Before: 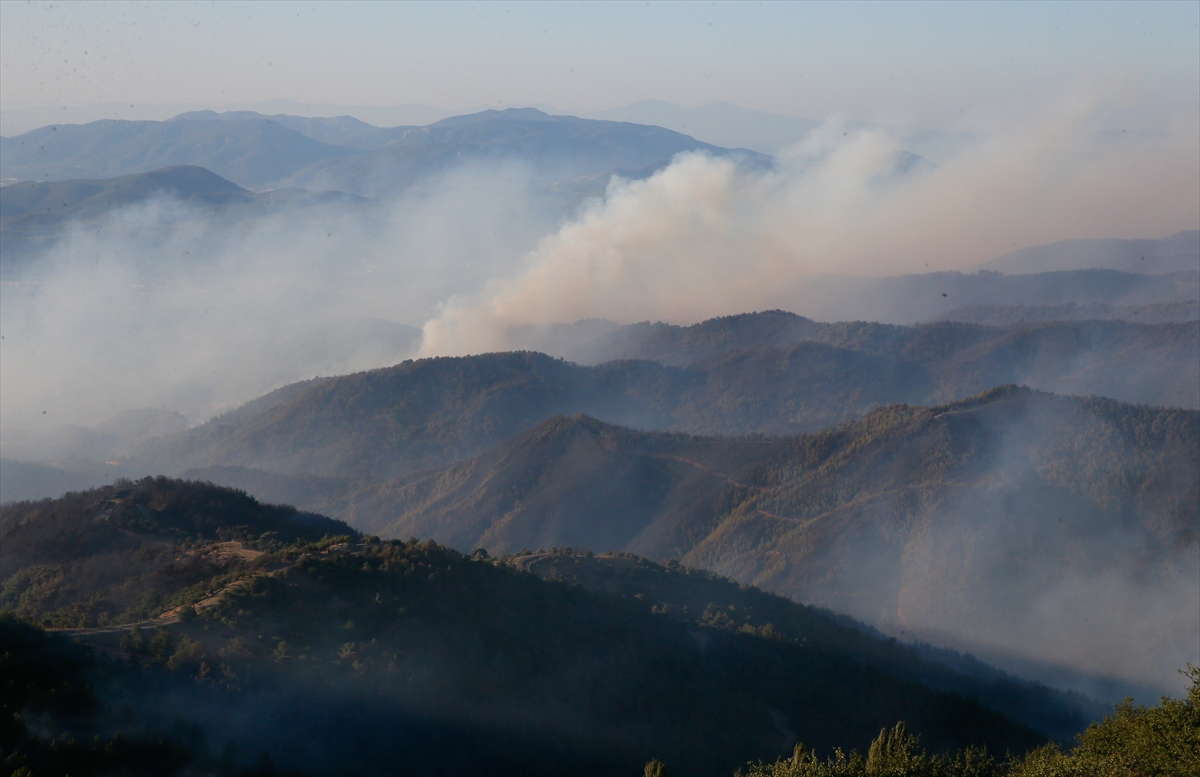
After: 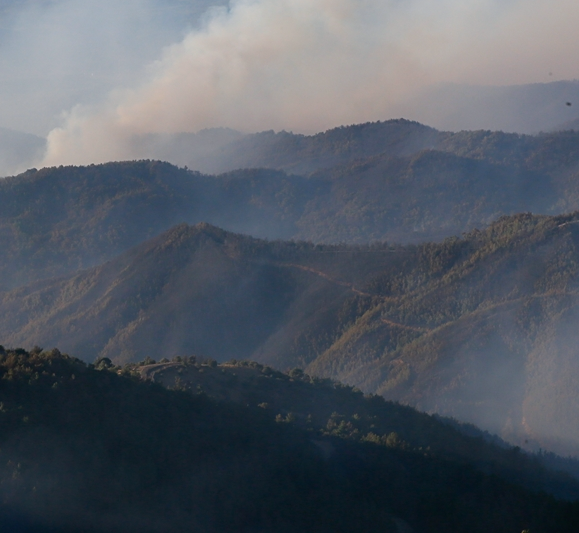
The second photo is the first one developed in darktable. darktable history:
crop: left 31.379%, top 24.658%, right 20.326%, bottom 6.628%
white balance: red 0.988, blue 1.017
sharpen: amount 0.2
